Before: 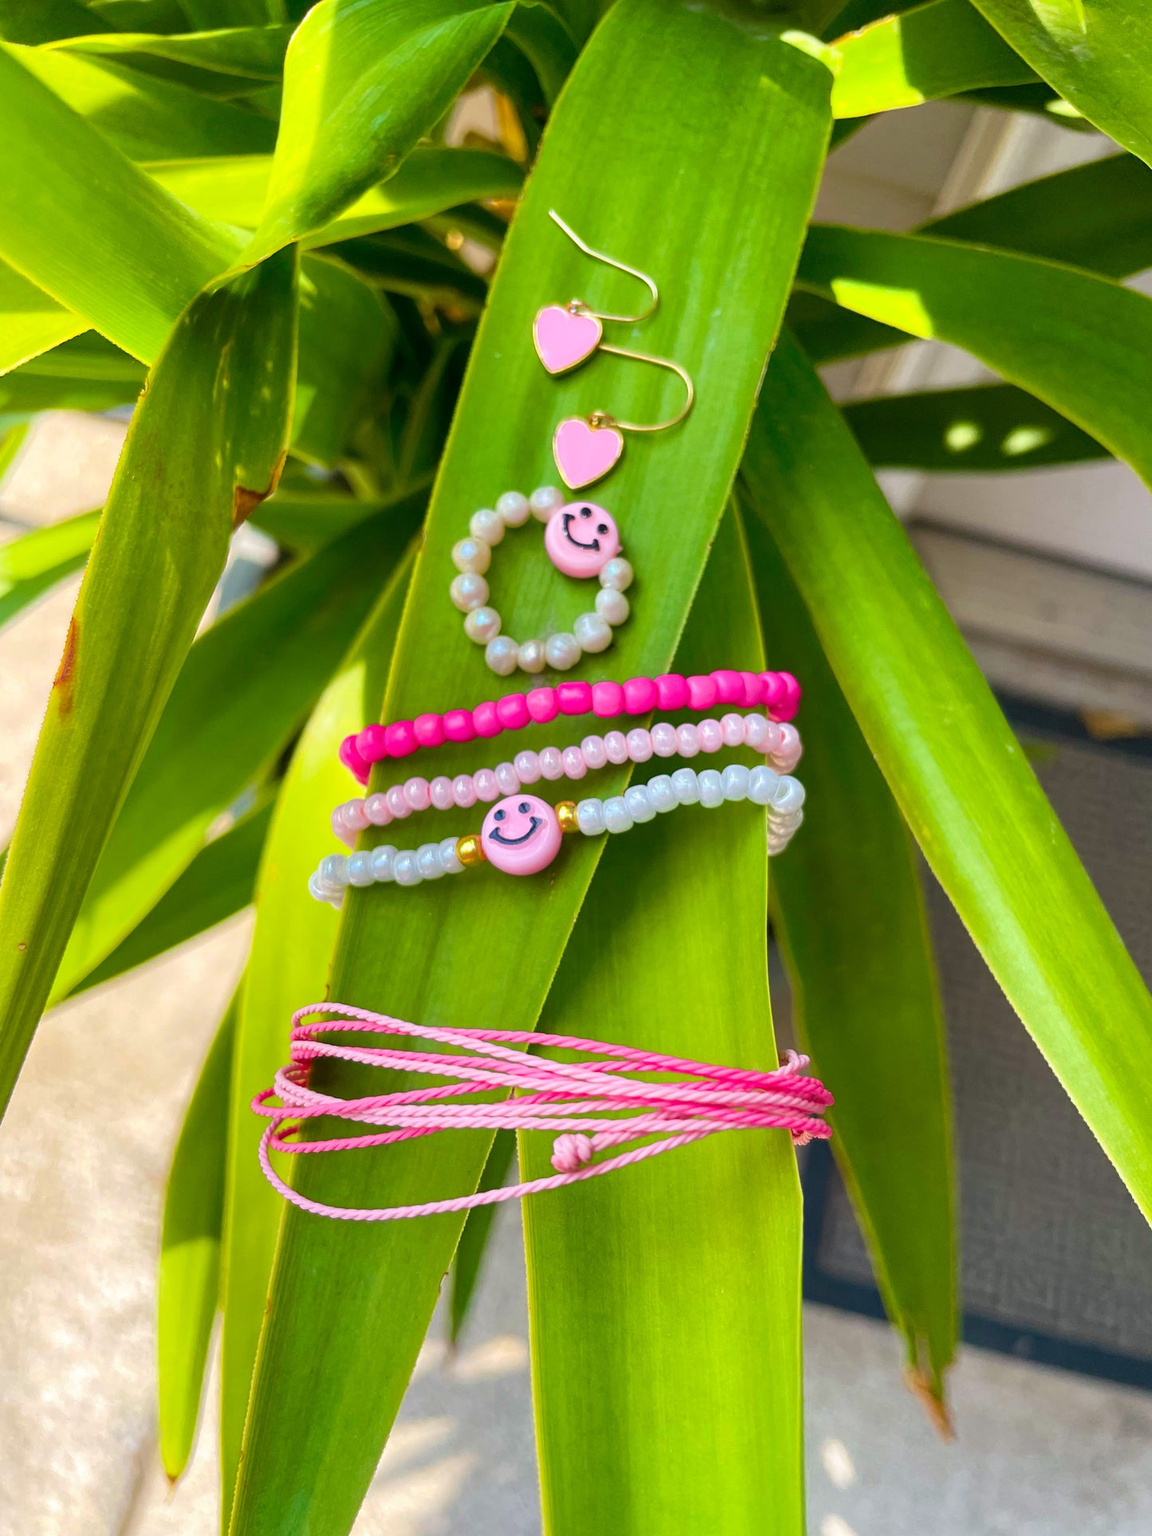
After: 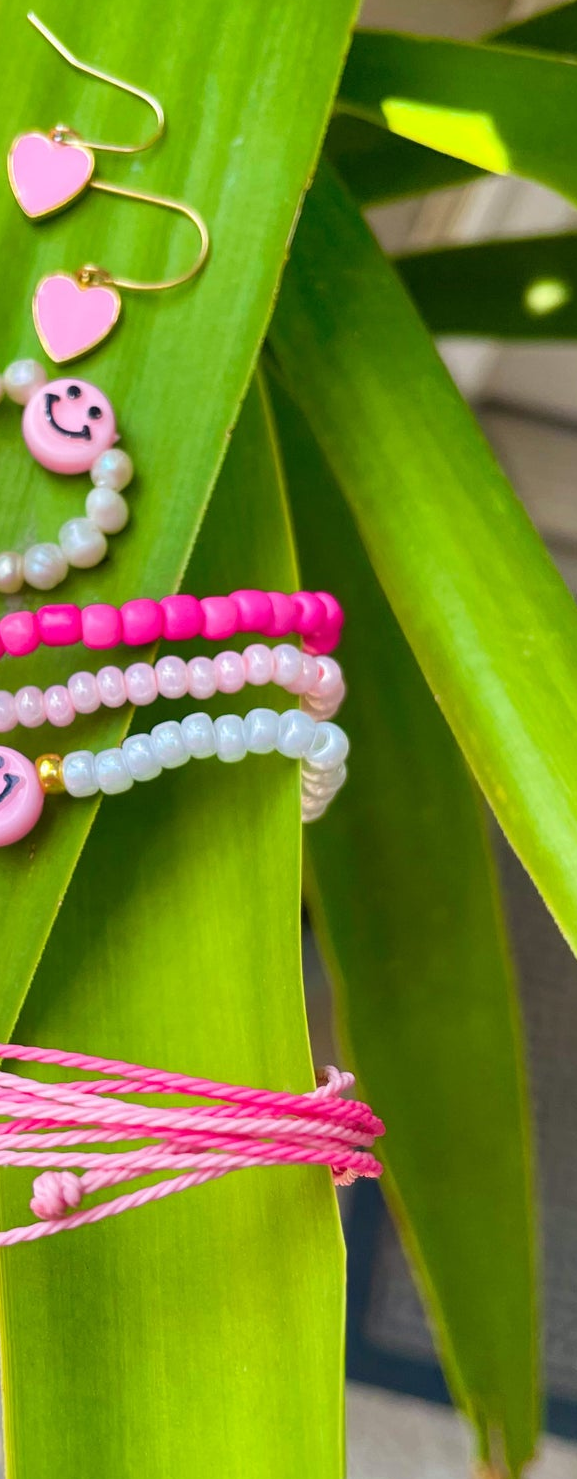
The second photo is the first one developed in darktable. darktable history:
crop: left 45.807%, top 13.07%, right 14.232%, bottom 10.131%
